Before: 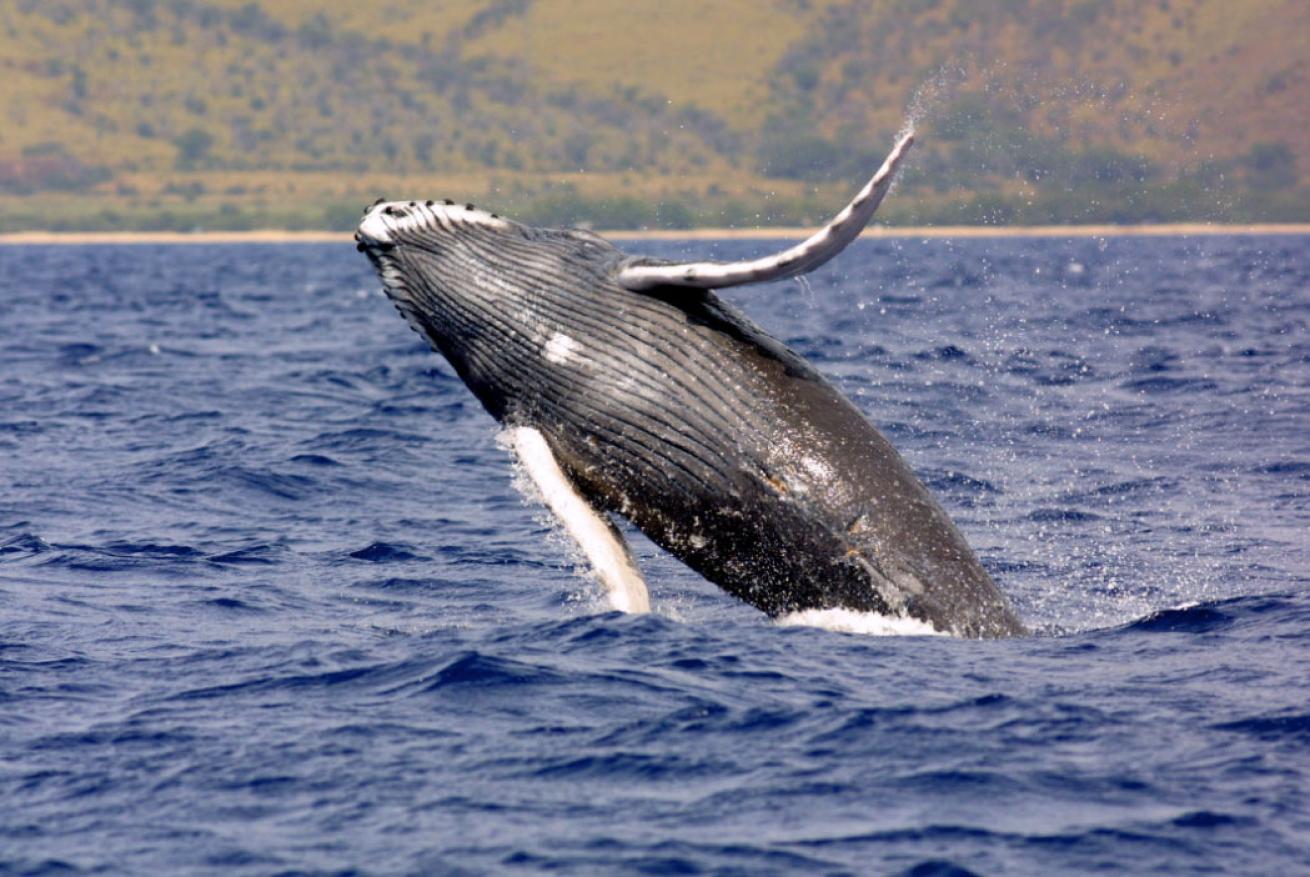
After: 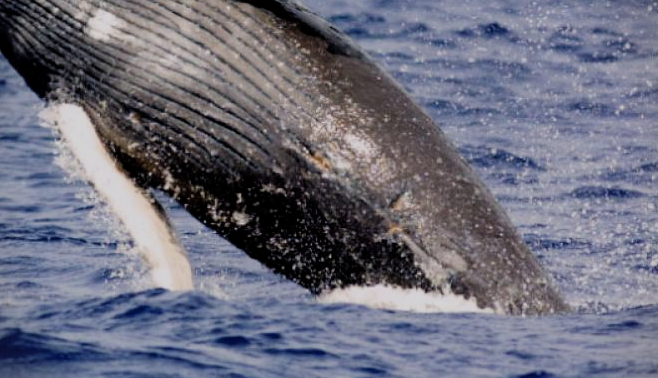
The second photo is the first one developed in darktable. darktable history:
filmic rgb: black relative exposure -7.65 EV, white relative exposure 4.56 EV, threshold 5.97 EV, hardness 3.61, enable highlight reconstruction true
vignetting: fall-off start 92.11%, unbound false
crop: left 34.899%, top 36.847%, right 14.835%, bottom 20.04%
